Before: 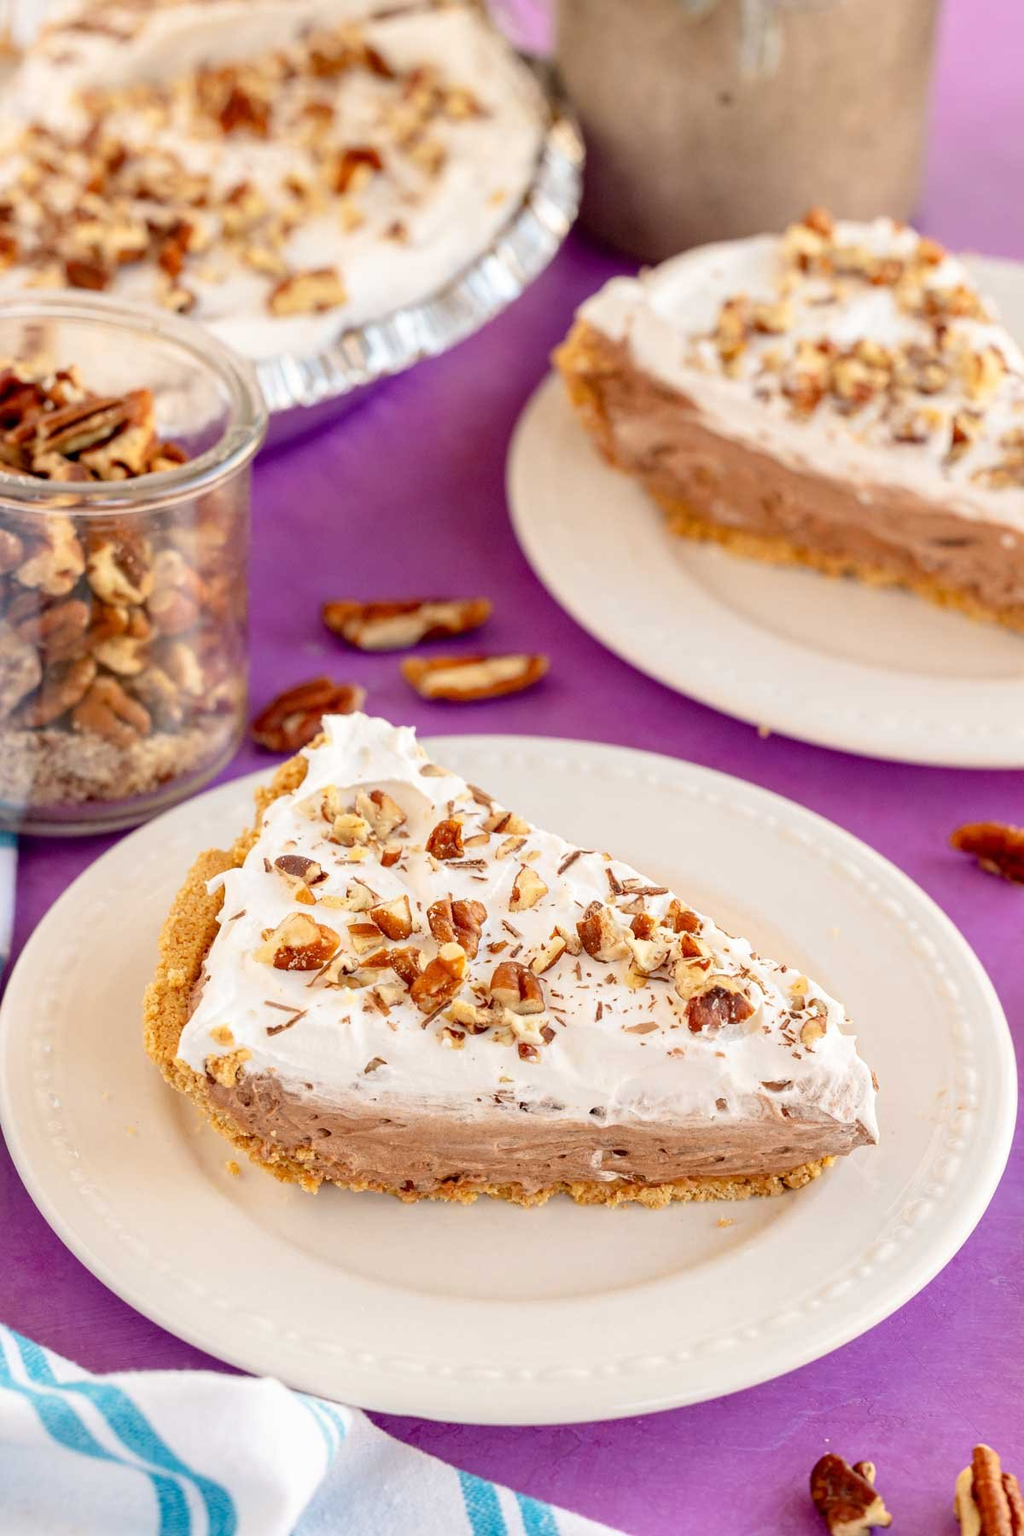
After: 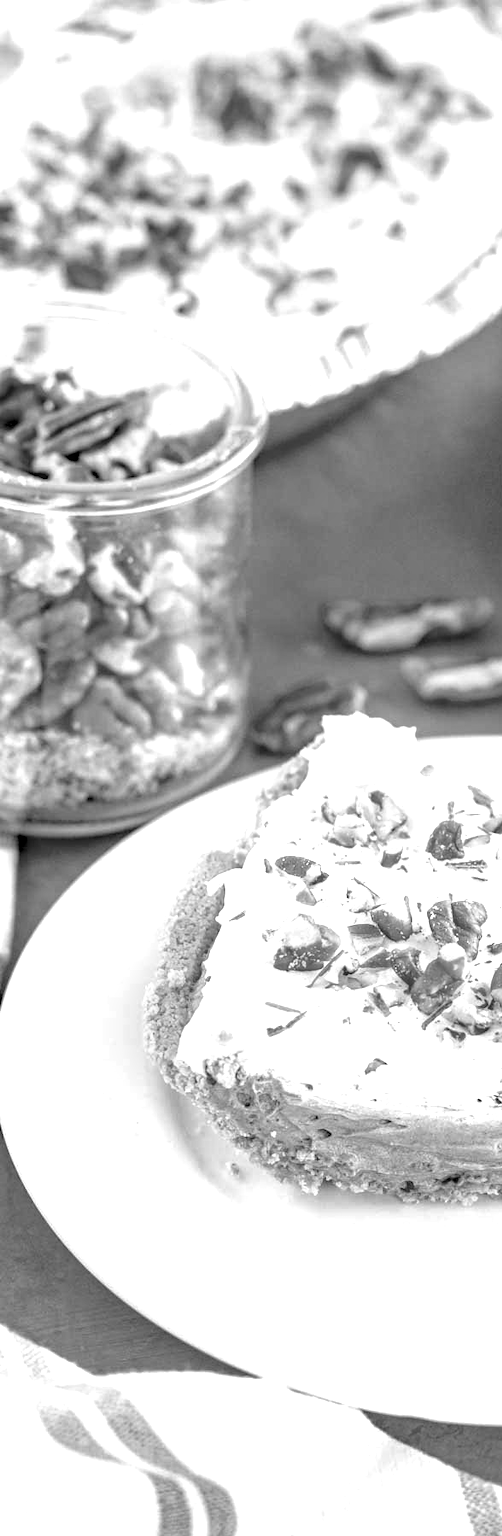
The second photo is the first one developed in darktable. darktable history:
exposure: black level correction 0, exposure 1.379 EV, compensate exposure bias true, compensate highlight preservation false
haze removal: strength 0.29, distance 0.25, compatibility mode true, adaptive false
crop and rotate: left 0%, top 0%, right 50.845%
contrast brightness saturation: brightness 0.09, saturation 0.19
monochrome: a -4.13, b 5.16, size 1
tone equalizer: -8 EV 0.25 EV, -7 EV 0.417 EV, -6 EV 0.417 EV, -5 EV 0.25 EV, -3 EV -0.25 EV, -2 EV -0.417 EV, -1 EV -0.417 EV, +0 EV -0.25 EV, edges refinement/feathering 500, mask exposure compensation -1.57 EV, preserve details guided filter
color correction: highlights a* 4.02, highlights b* 4.98, shadows a* -7.55, shadows b* 4.98
local contrast: detail 130%
